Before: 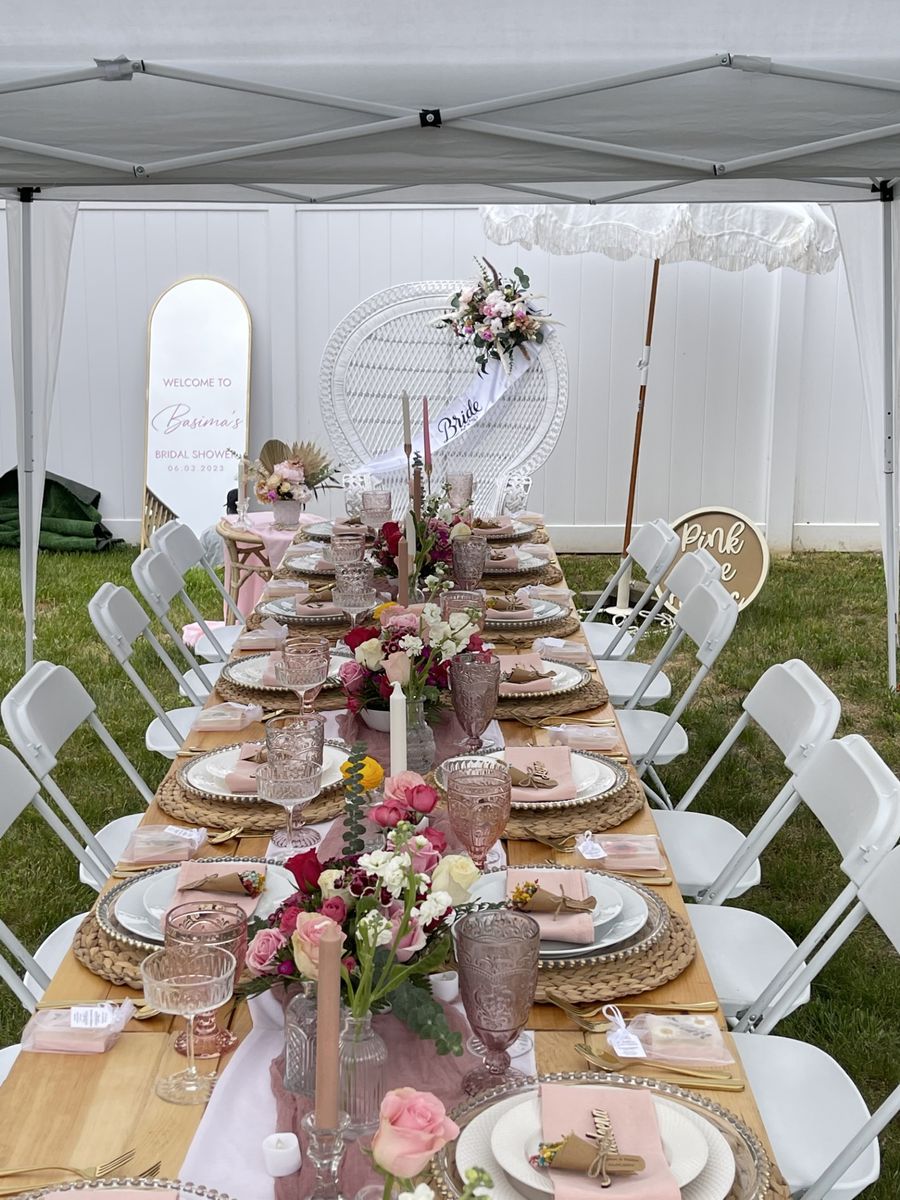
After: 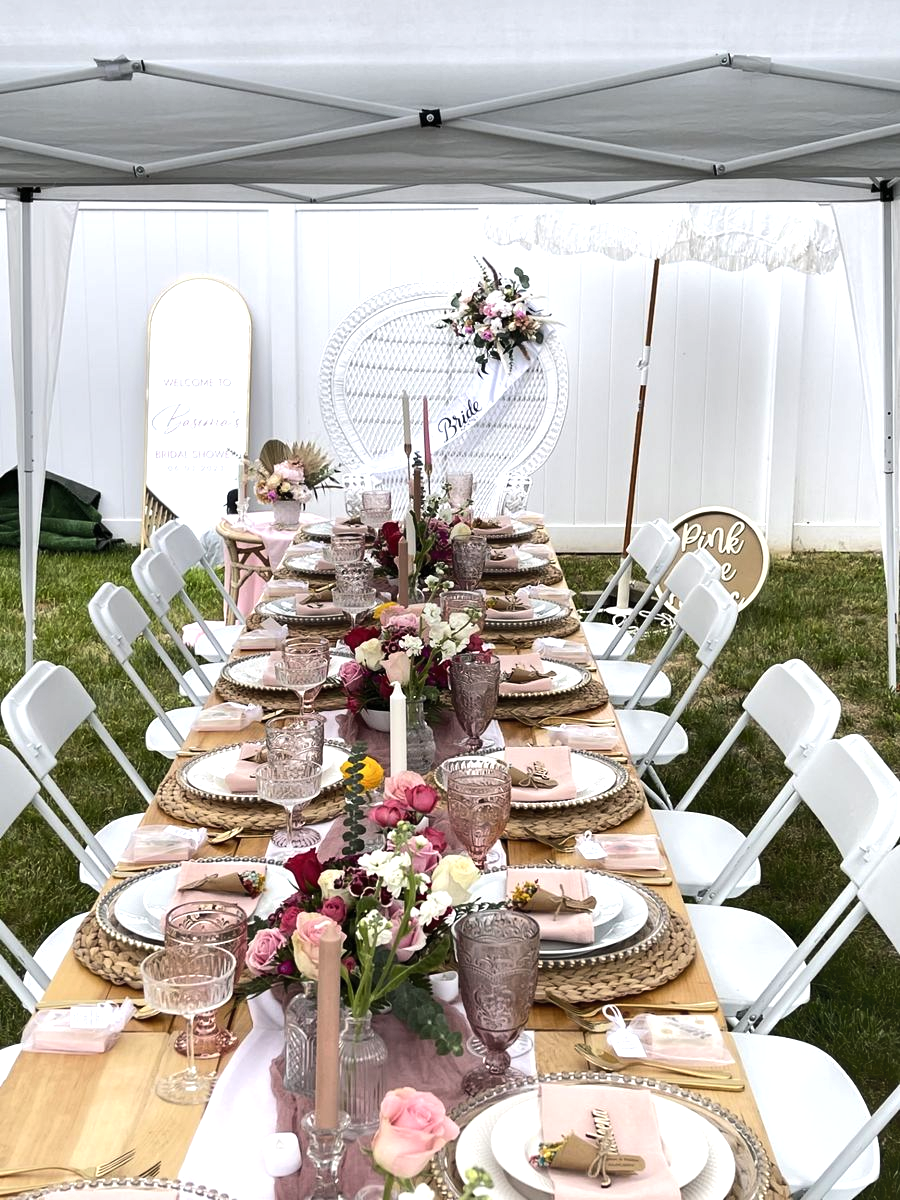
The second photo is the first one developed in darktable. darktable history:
tone equalizer: -8 EV -0.75 EV, -7 EV -0.7 EV, -6 EV -0.6 EV, -5 EV -0.4 EV, -3 EV 0.4 EV, -2 EV 0.6 EV, -1 EV 0.7 EV, +0 EV 0.75 EV, edges refinement/feathering 500, mask exposure compensation -1.57 EV, preserve details no
shadows and highlights: shadows 62.66, white point adjustment 0.37, highlights -34.44, compress 83.82%
